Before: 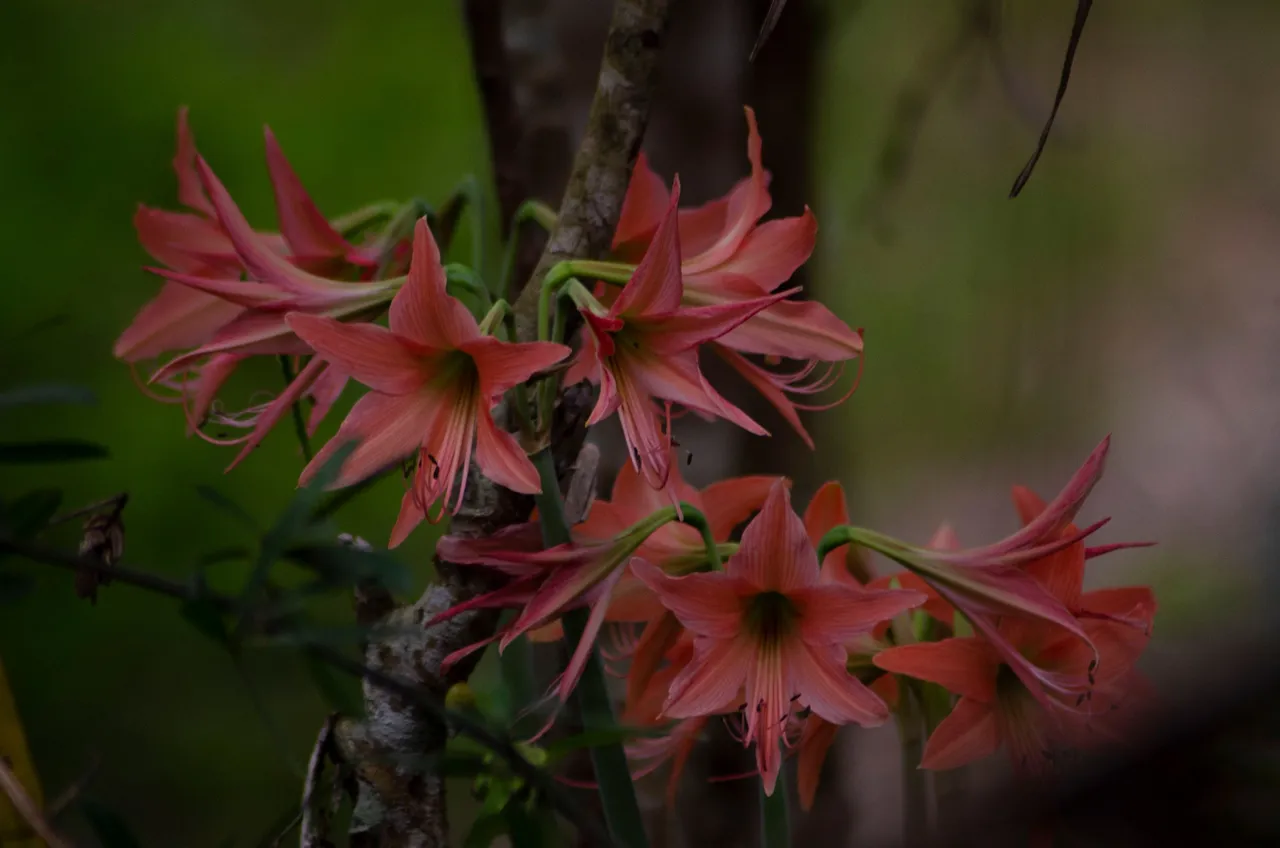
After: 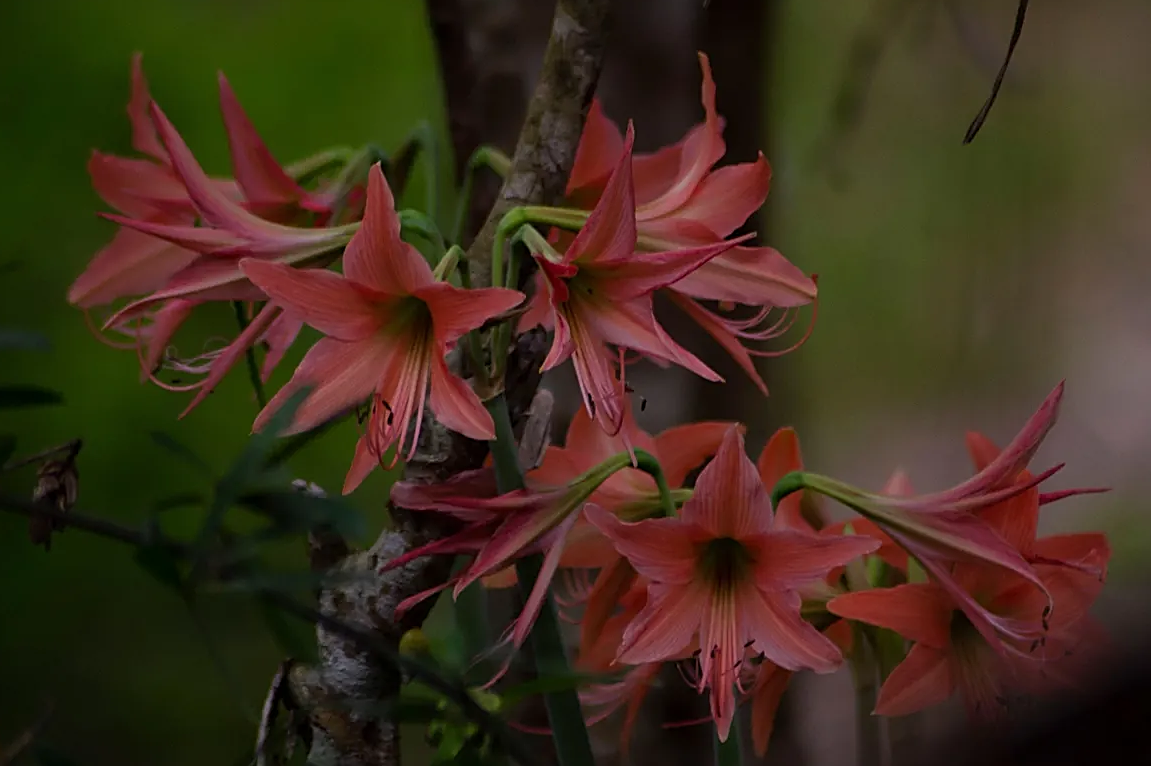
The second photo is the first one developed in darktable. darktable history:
crop: left 3.638%, top 6.423%, right 6.408%, bottom 3.241%
sharpen: on, module defaults
